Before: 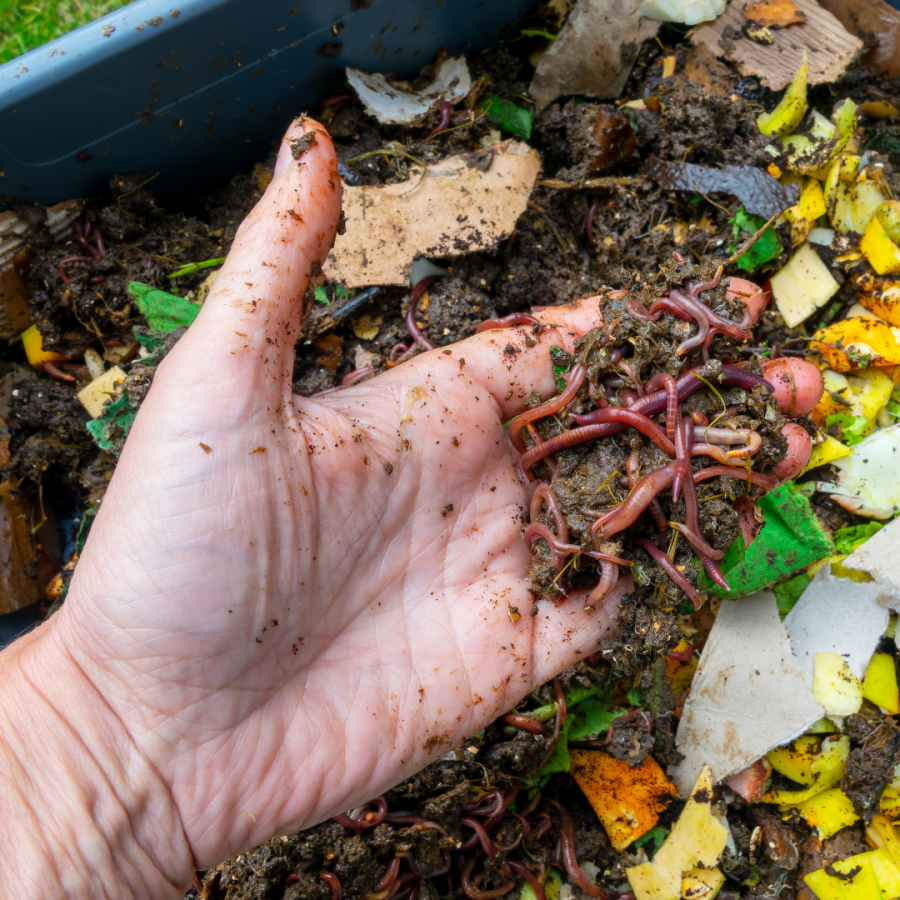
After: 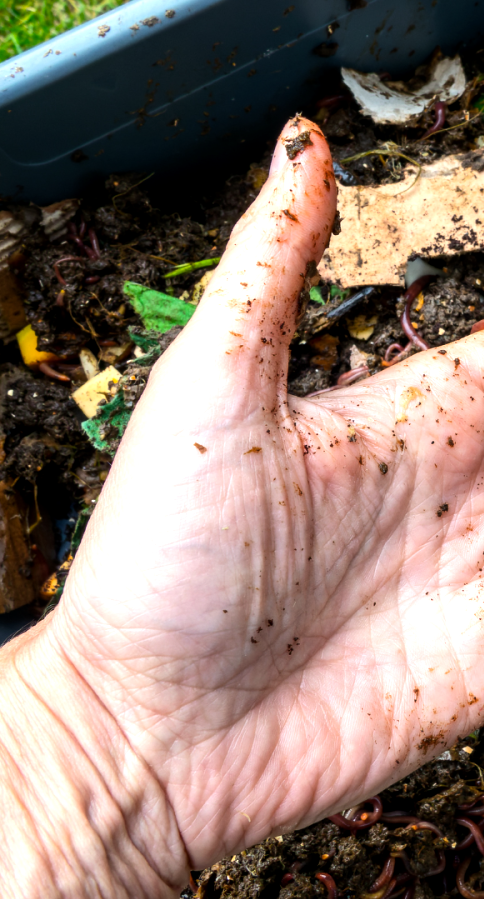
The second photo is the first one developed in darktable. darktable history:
tone equalizer: -8 EV -0.75 EV, -7 EV -0.7 EV, -6 EV -0.6 EV, -5 EV -0.4 EV, -3 EV 0.4 EV, -2 EV 0.6 EV, -1 EV 0.7 EV, +0 EV 0.75 EV, edges refinement/feathering 500, mask exposure compensation -1.57 EV, preserve details no
crop: left 0.587%, right 45.588%, bottom 0.086%
local contrast: highlights 100%, shadows 100%, detail 120%, midtone range 0.2
color calibration: x 0.334, y 0.349, temperature 5426 K
